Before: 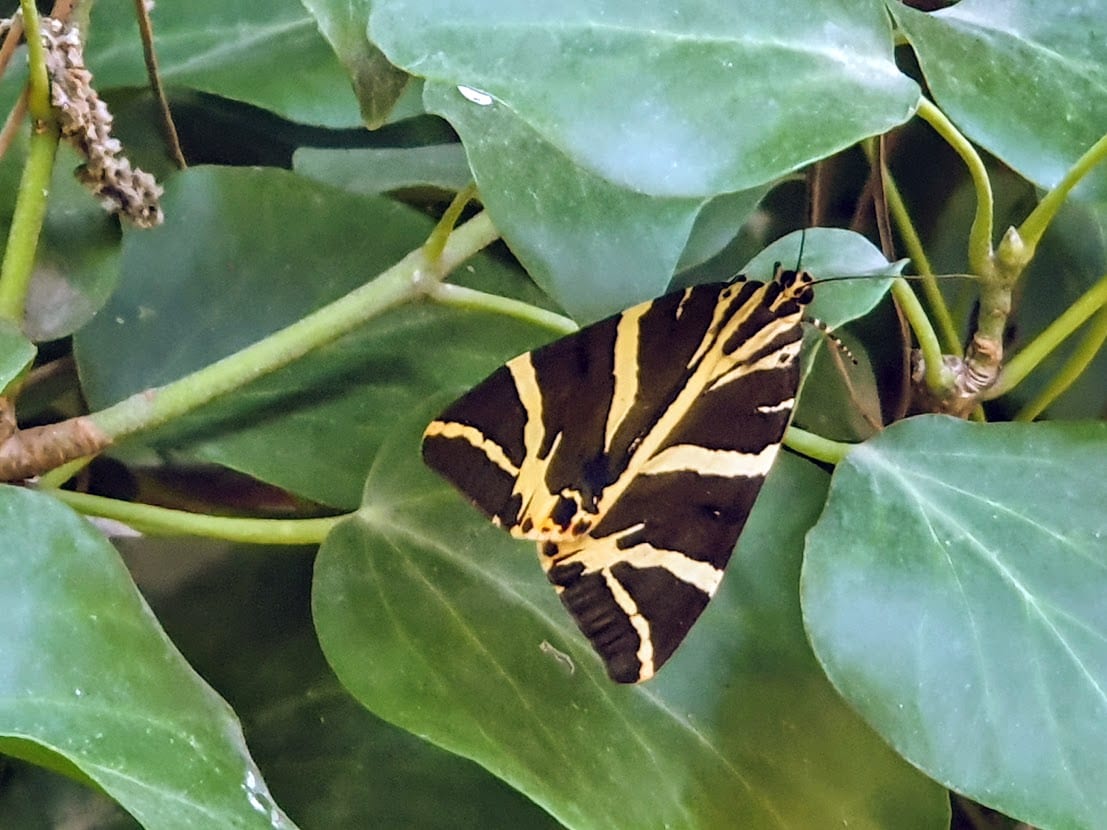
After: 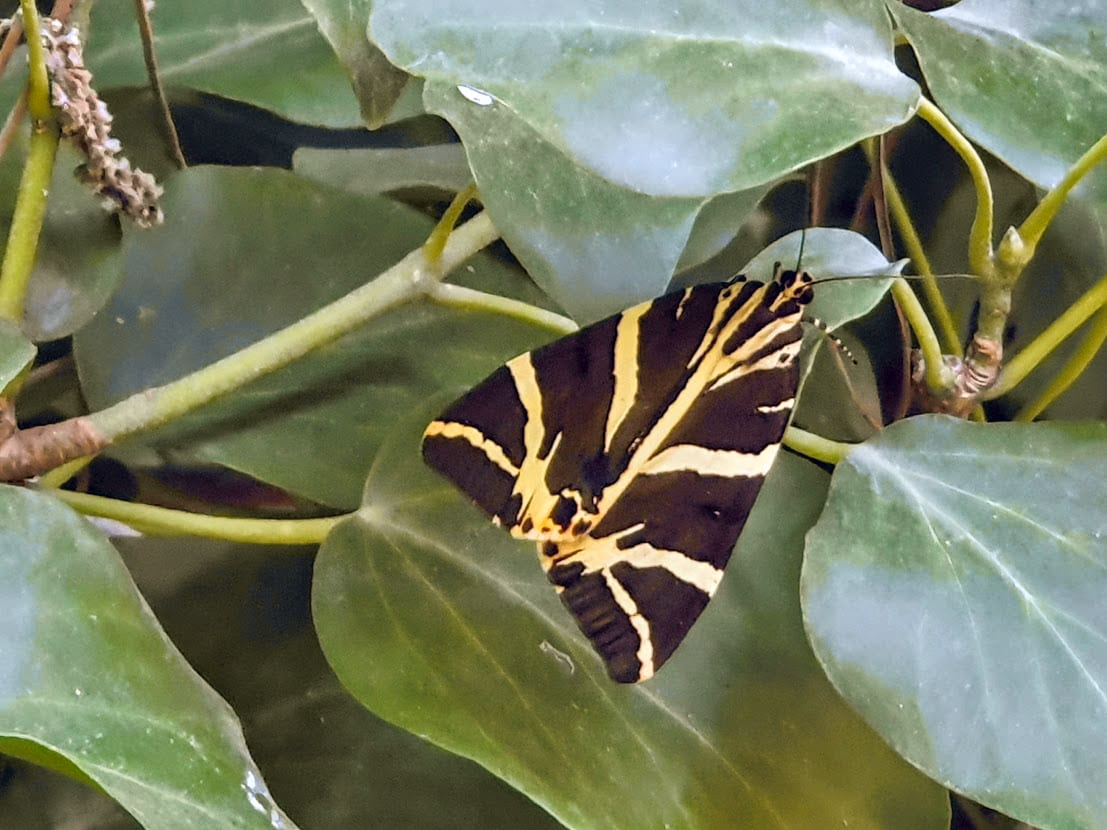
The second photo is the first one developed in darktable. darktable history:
tone curve: curves: ch0 [(0, 0) (0.15, 0.17) (0.452, 0.437) (0.611, 0.588) (0.751, 0.749) (1, 1)]; ch1 [(0, 0) (0.325, 0.327) (0.412, 0.45) (0.453, 0.484) (0.5, 0.501) (0.541, 0.55) (0.617, 0.612) (0.695, 0.697) (1, 1)]; ch2 [(0, 0) (0.386, 0.397) (0.452, 0.459) (0.505, 0.498) (0.524, 0.547) (0.574, 0.566) (0.633, 0.641) (1, 1)], color space Lab, independent channels, preserve colors none
